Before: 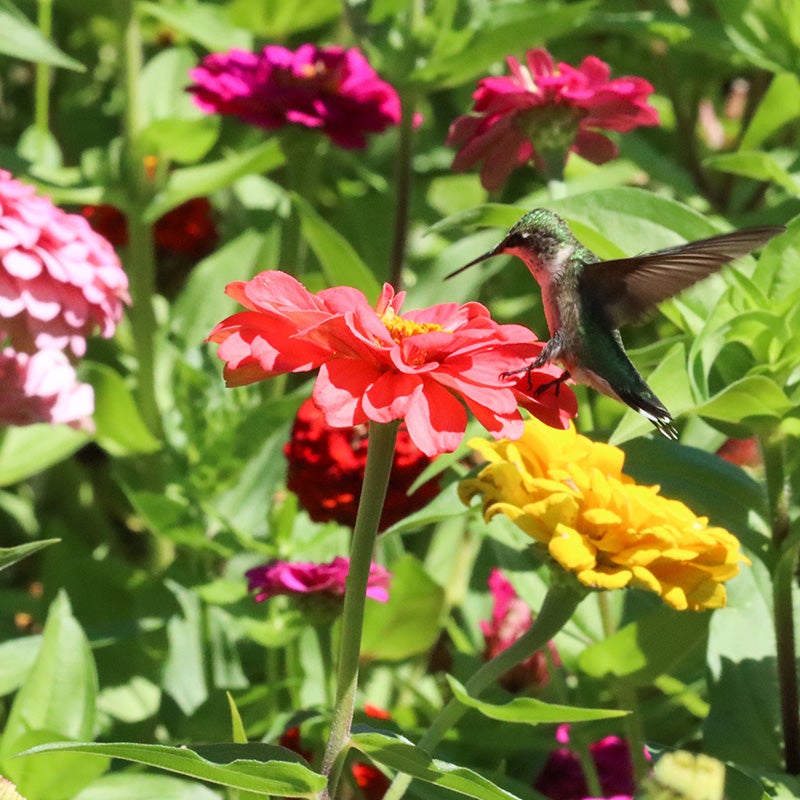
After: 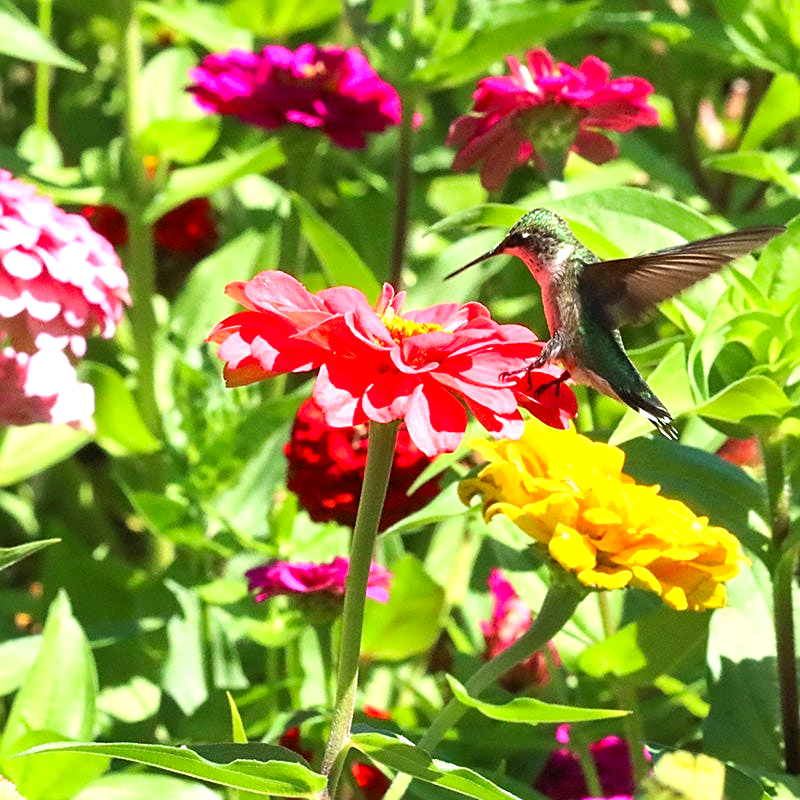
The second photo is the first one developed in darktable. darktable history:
contrast brightness saturation: contrast 0.04, saturation 0.16
exposure: black level correction 0, exposure 0.7 EV, compensate exposure bias true, compensate highlight preservation false
sharpen: on, module defaults
